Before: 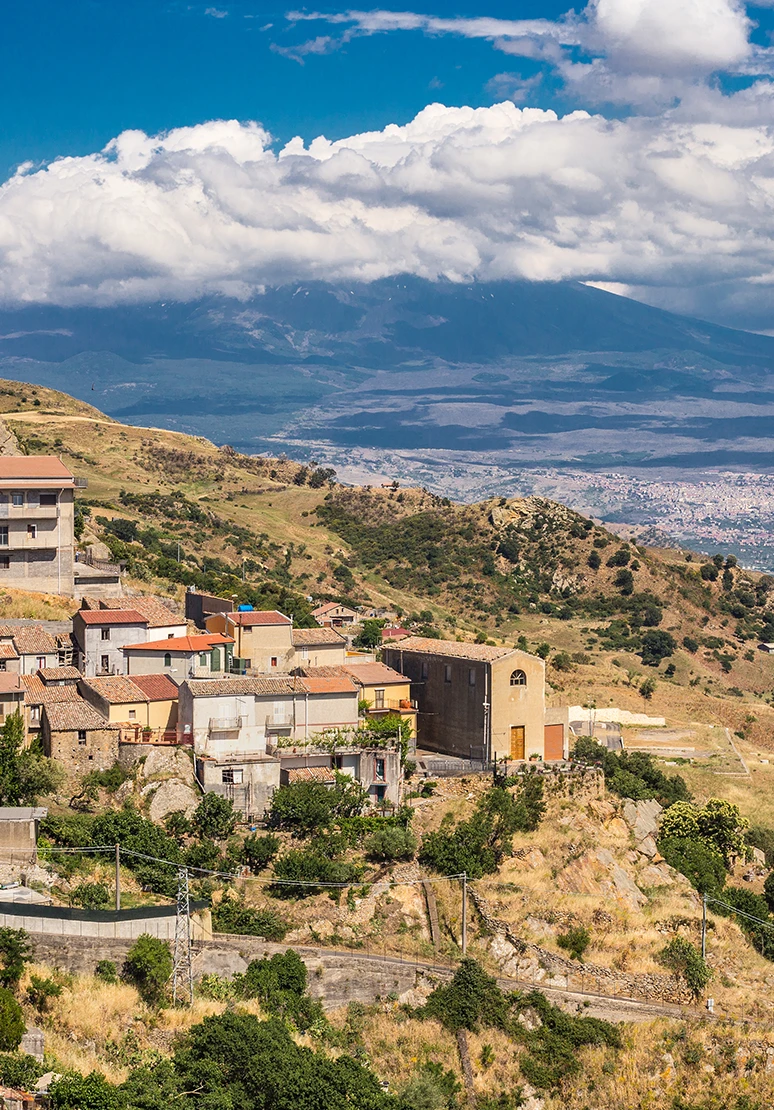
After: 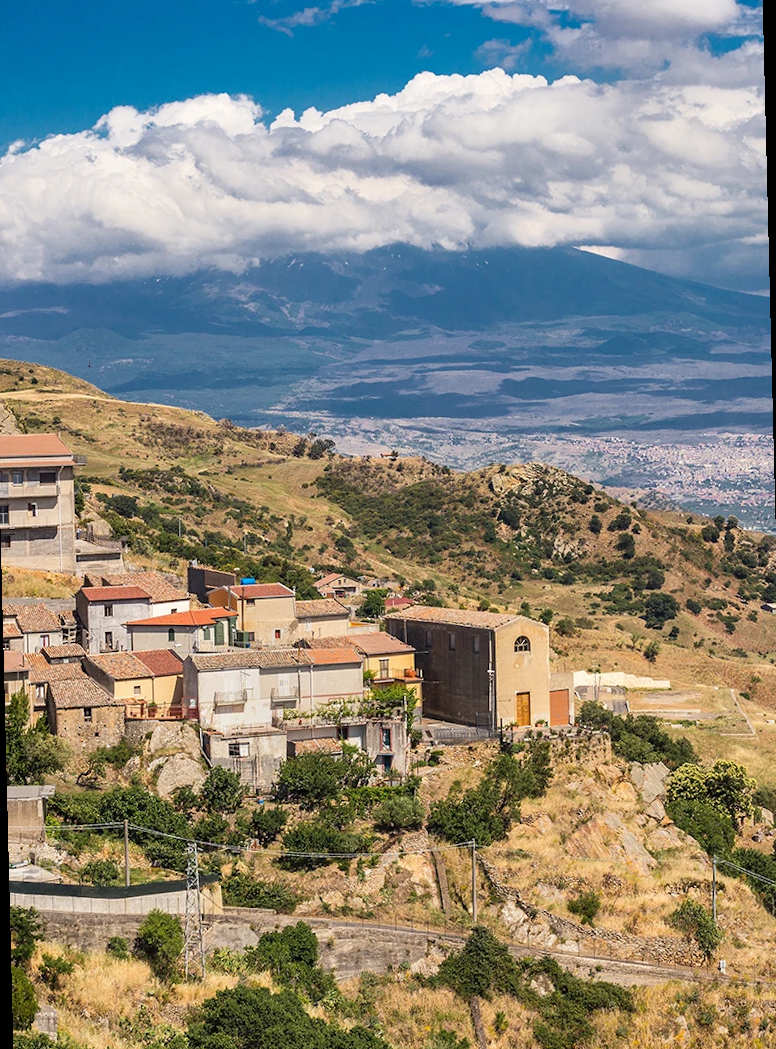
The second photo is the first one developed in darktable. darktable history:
rotate and perspective: rotation -1.42°, crop left 0.016, crop right 0.984, crop top 0.035, crop bottom 0.965
white balance: emerald 1
